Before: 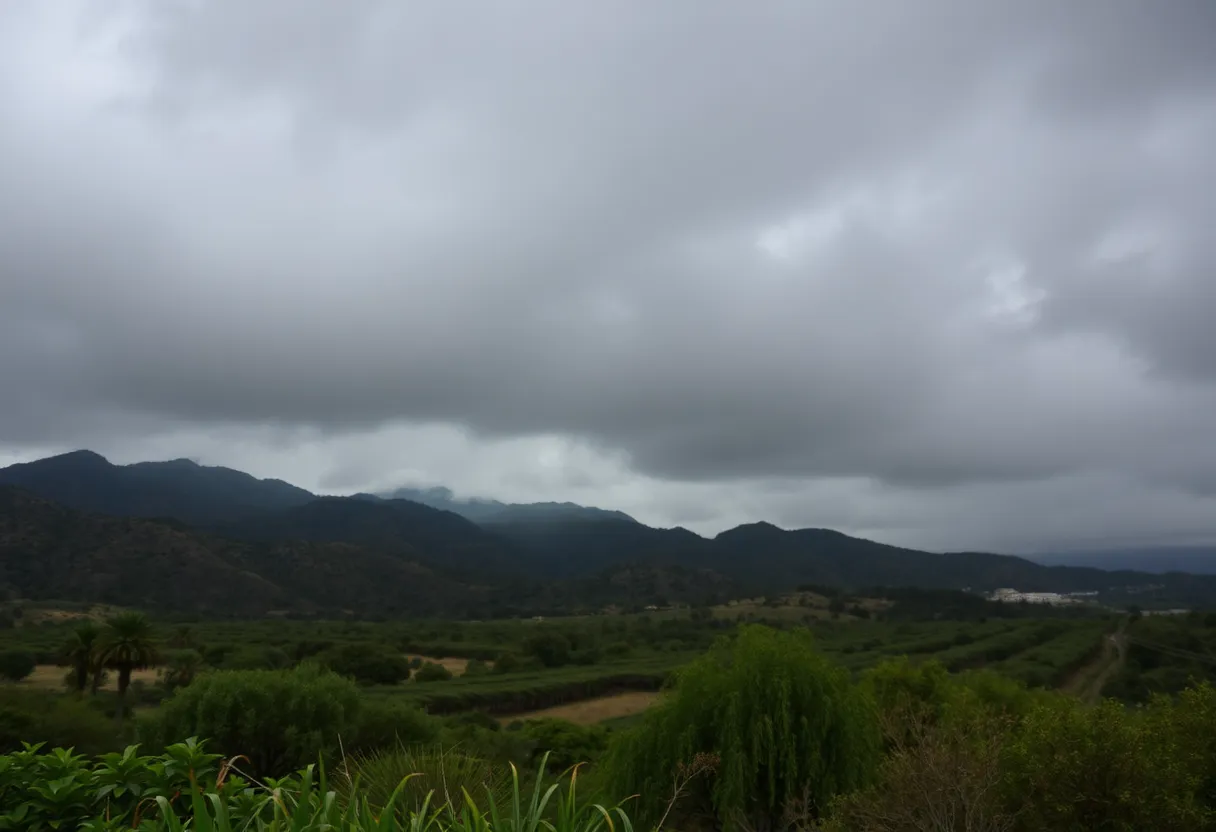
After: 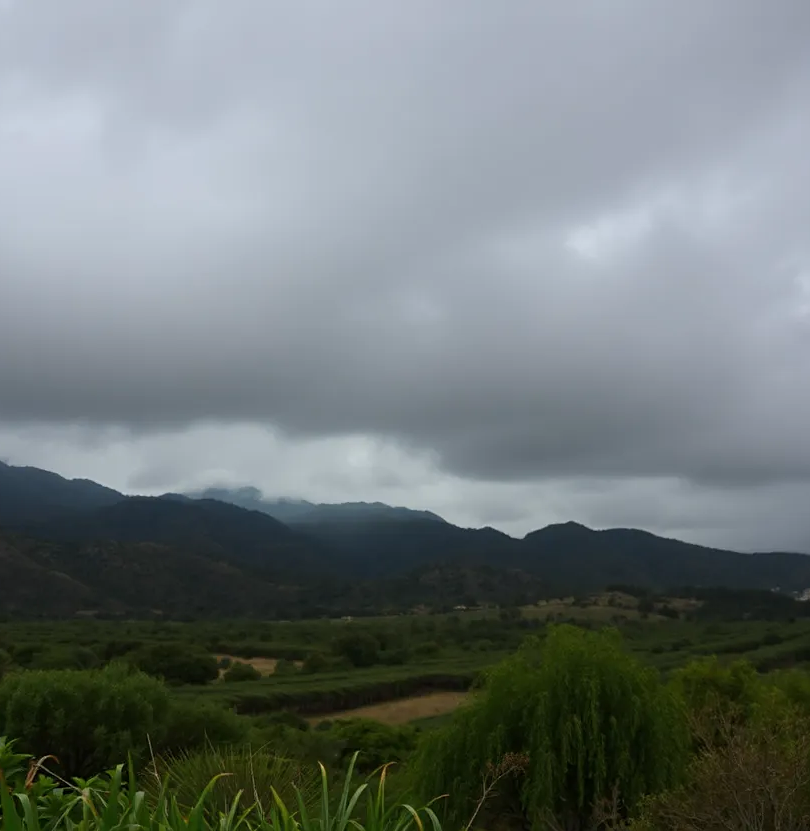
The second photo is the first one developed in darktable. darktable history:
crop and rotate: left 15.754%, right 17.579%
sharpen: amount 0.2
